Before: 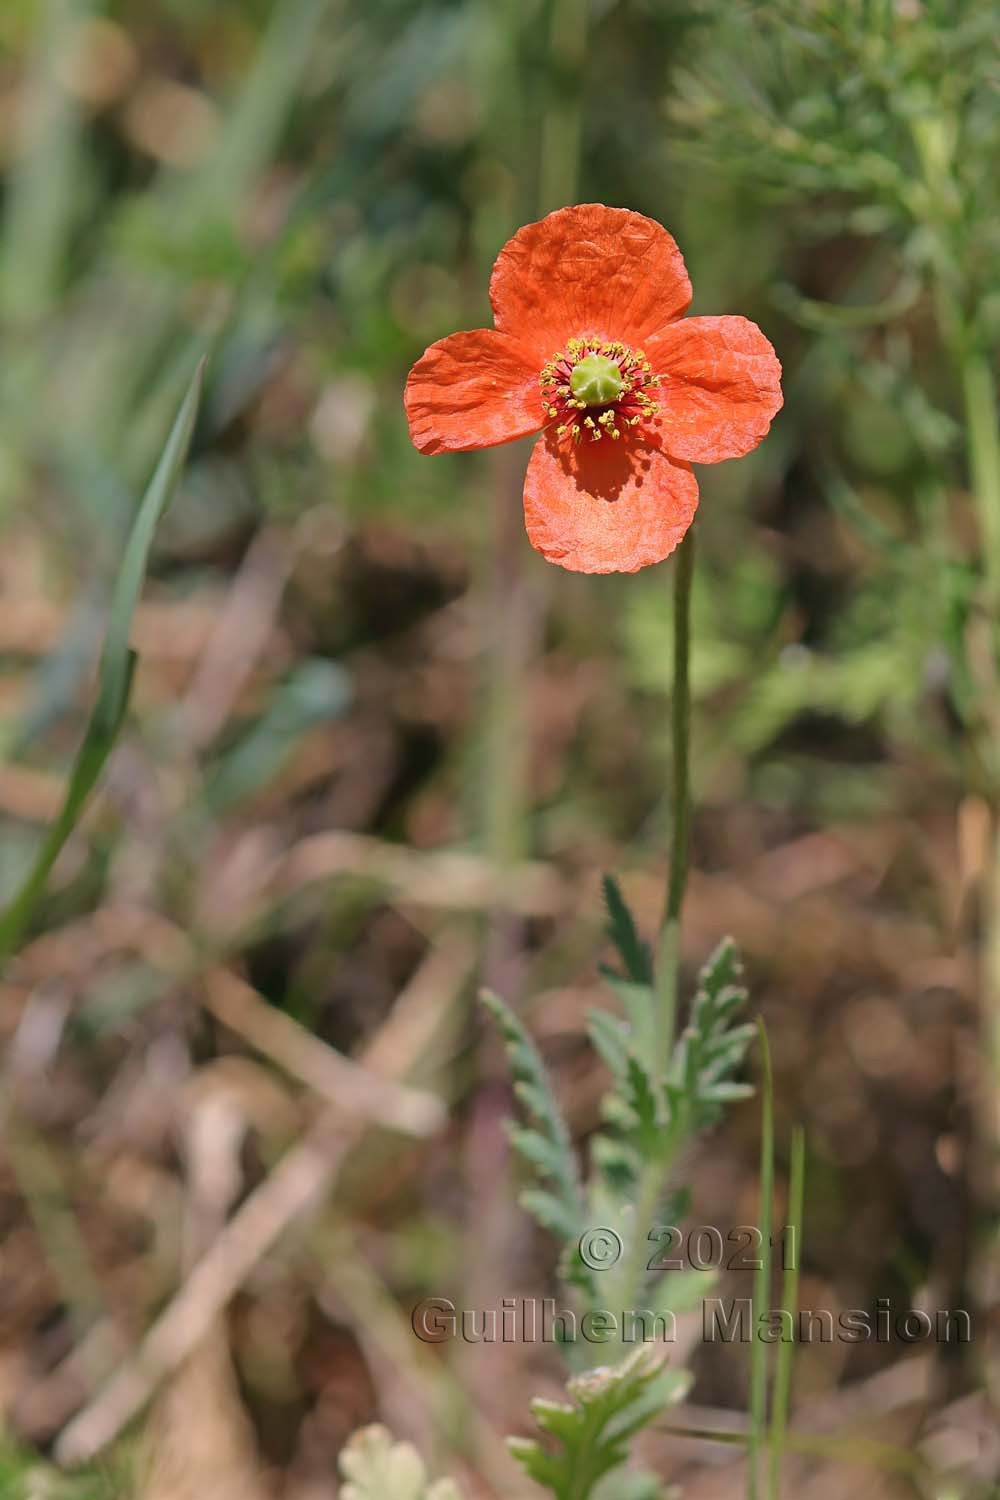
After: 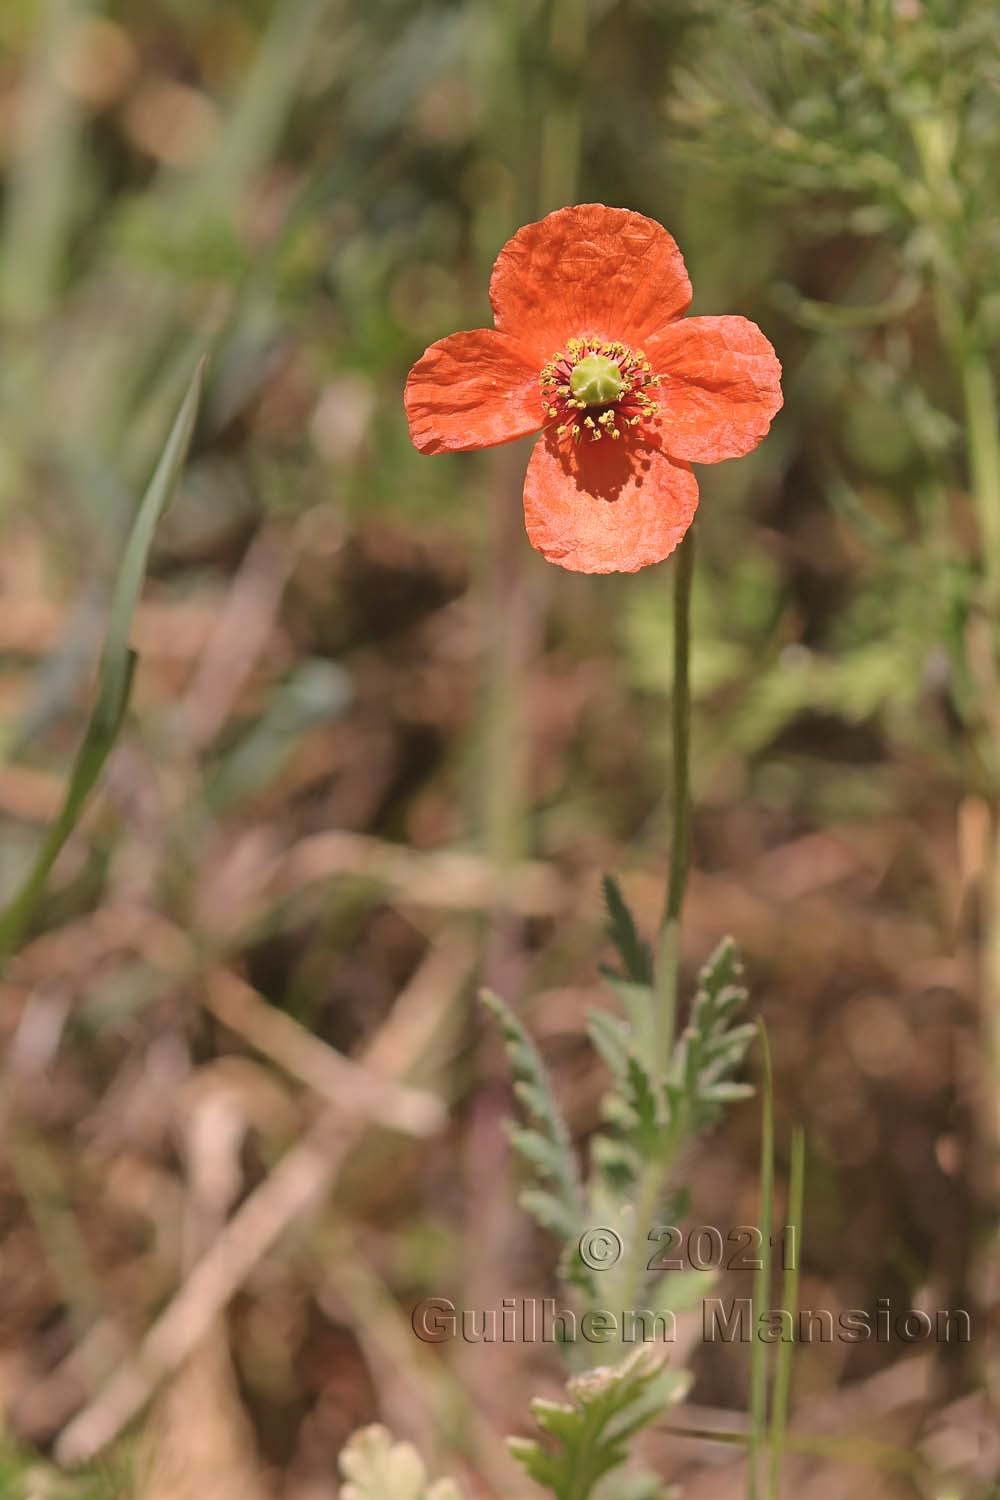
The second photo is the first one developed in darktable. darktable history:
color correction: highlights a* 6.07, highlights b* 7.64, shadows a* 5.7, shadows b* 6.96, saturation 0.878
exposure: black level correction -0.008, exposure 0.072 EV, compensate exposure bias true, compensate highlight preservation false
